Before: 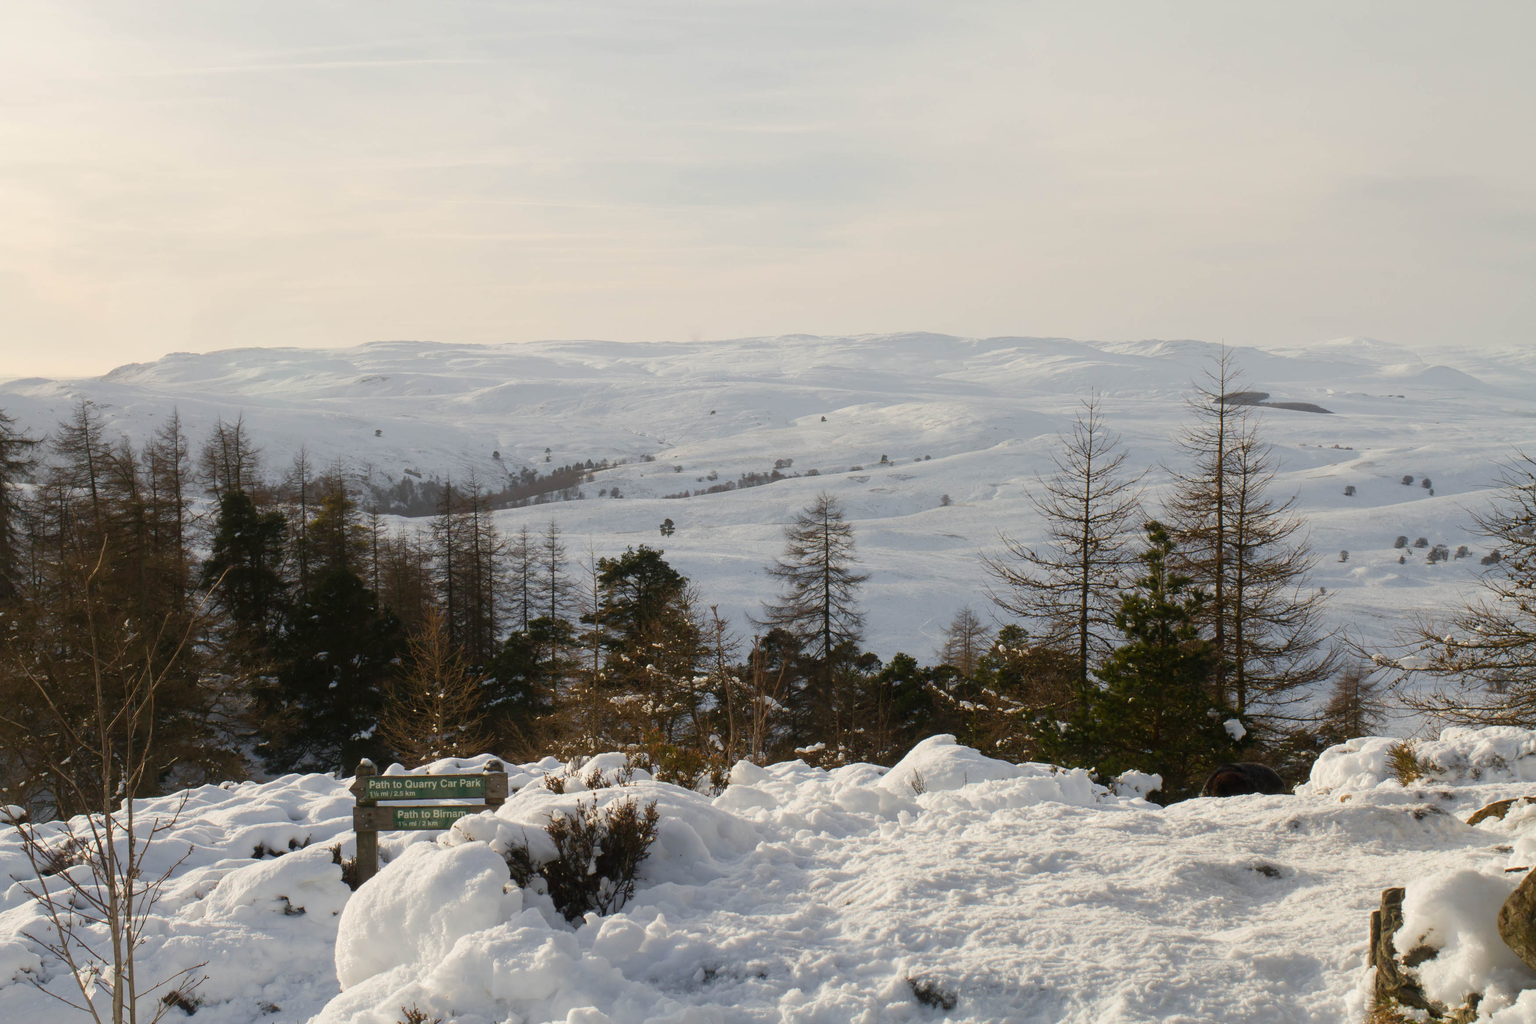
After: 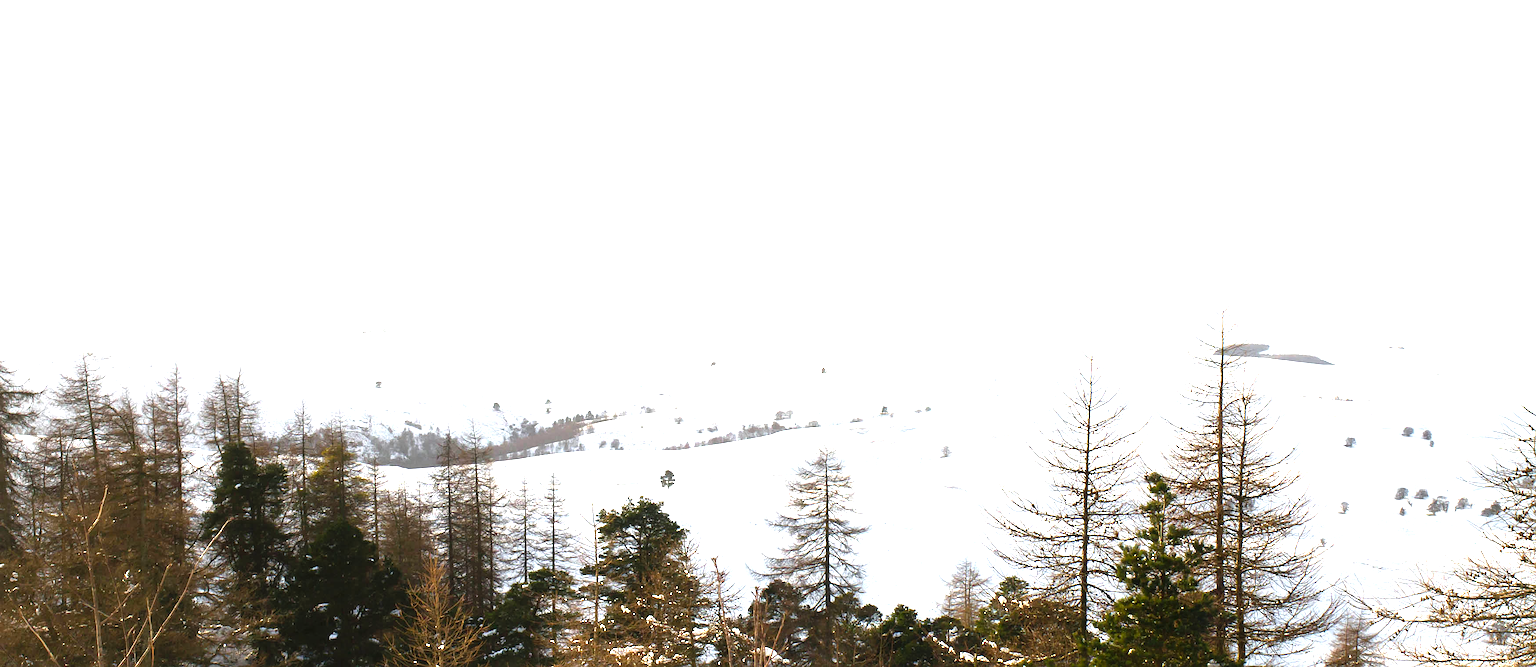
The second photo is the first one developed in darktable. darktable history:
sharpen: on, module defaults
levels: levels [0, 0.281, 0.562]
crop and rotate: top 4.78%, bottom 29.959%
